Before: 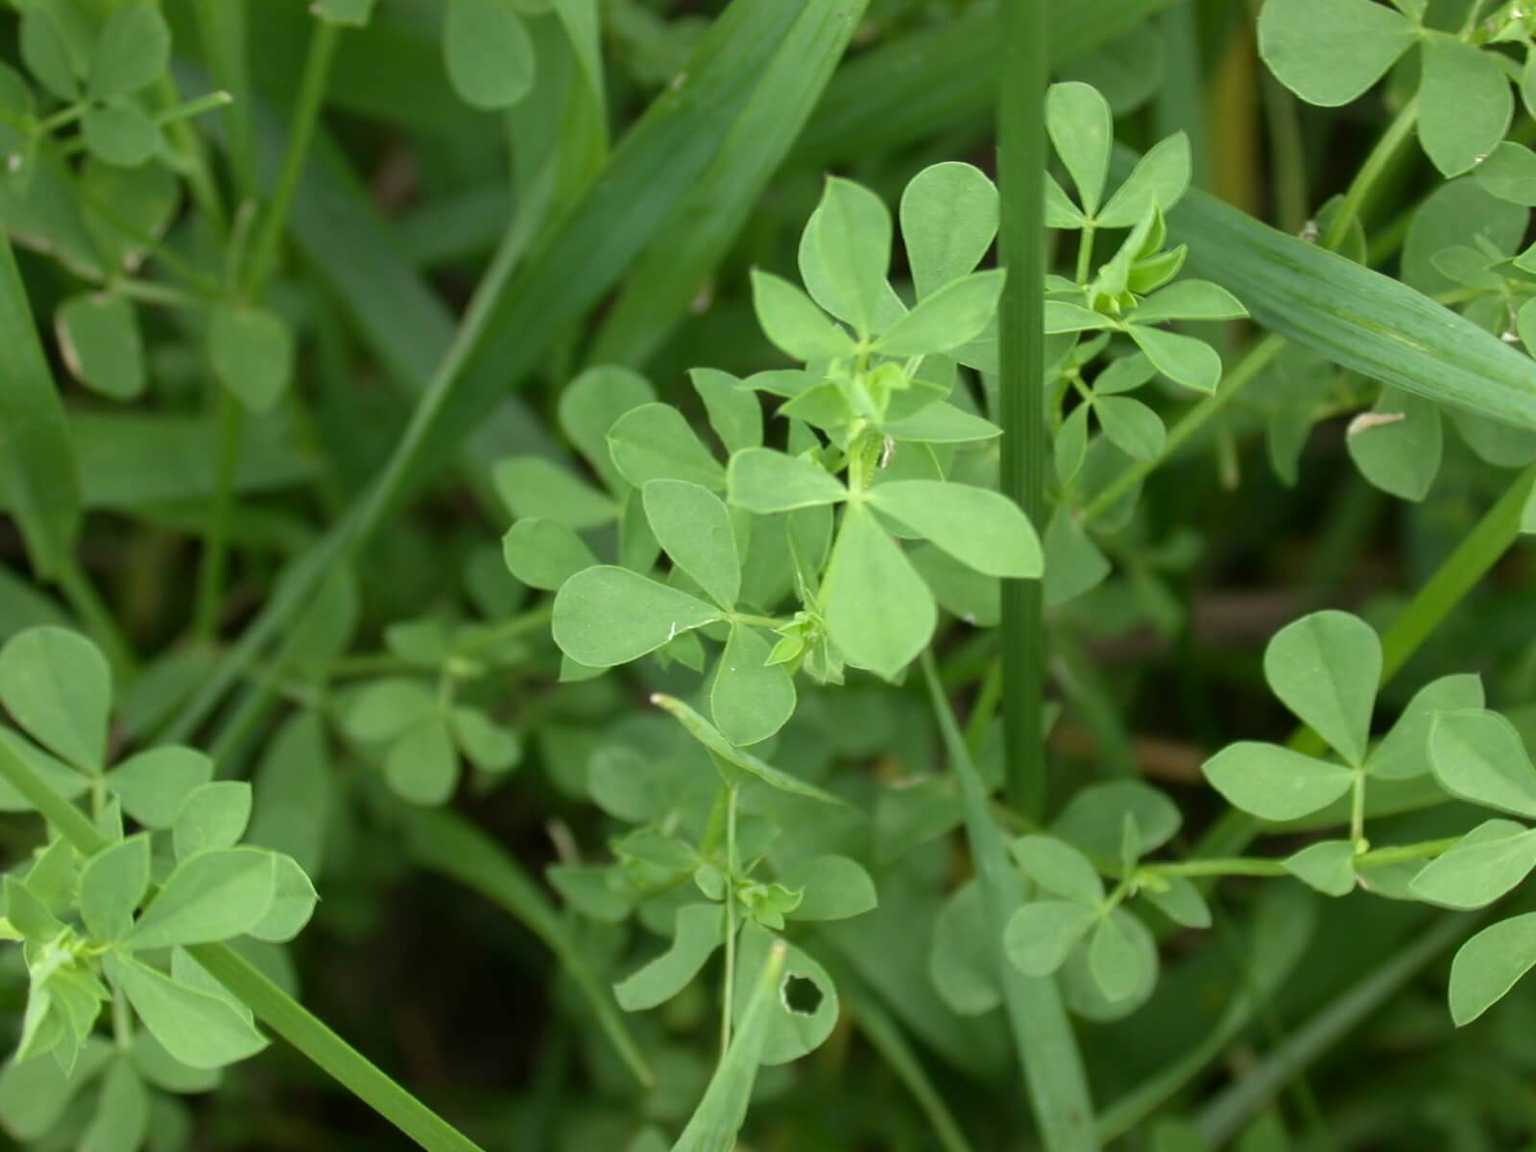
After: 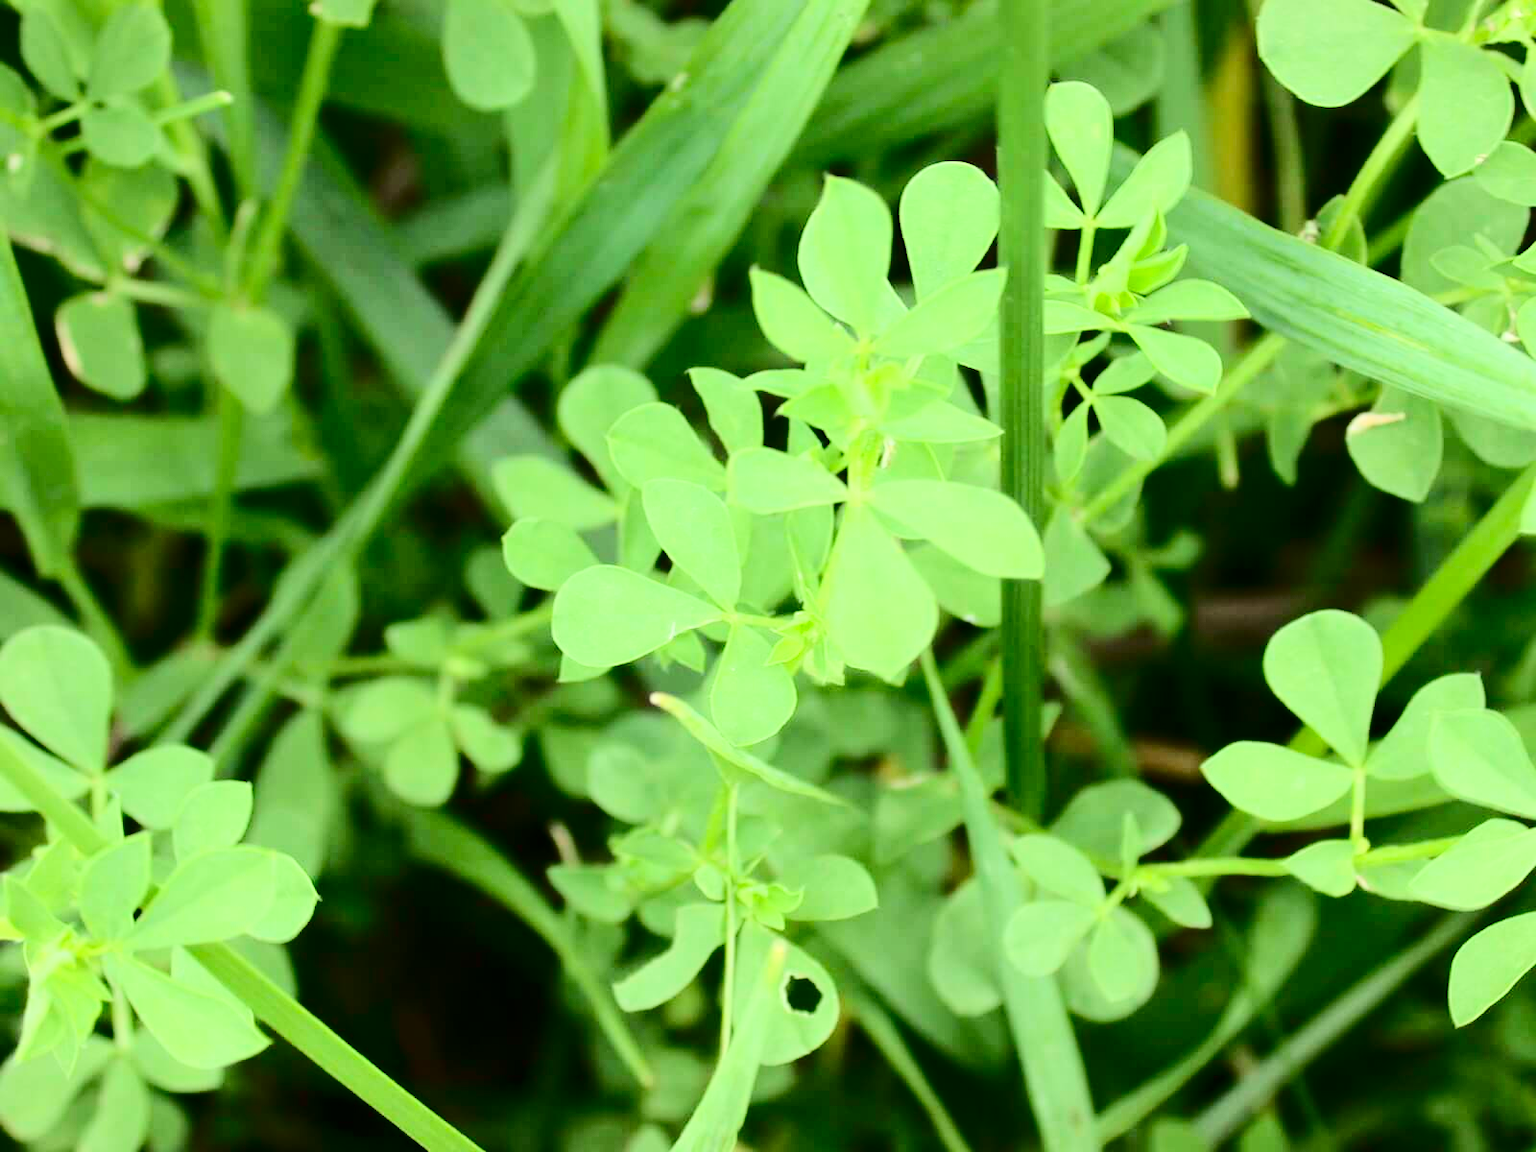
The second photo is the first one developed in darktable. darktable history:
base curve: curves: ch0 [(0, 0) (0.025, 0.046) (0.112, 0.277) (0.467, 0.74) (0.814, 0.929) (1, 0.942)]
contrast brightness saturation: contrast 0.32, brightness -0.08, saturation 0.17
